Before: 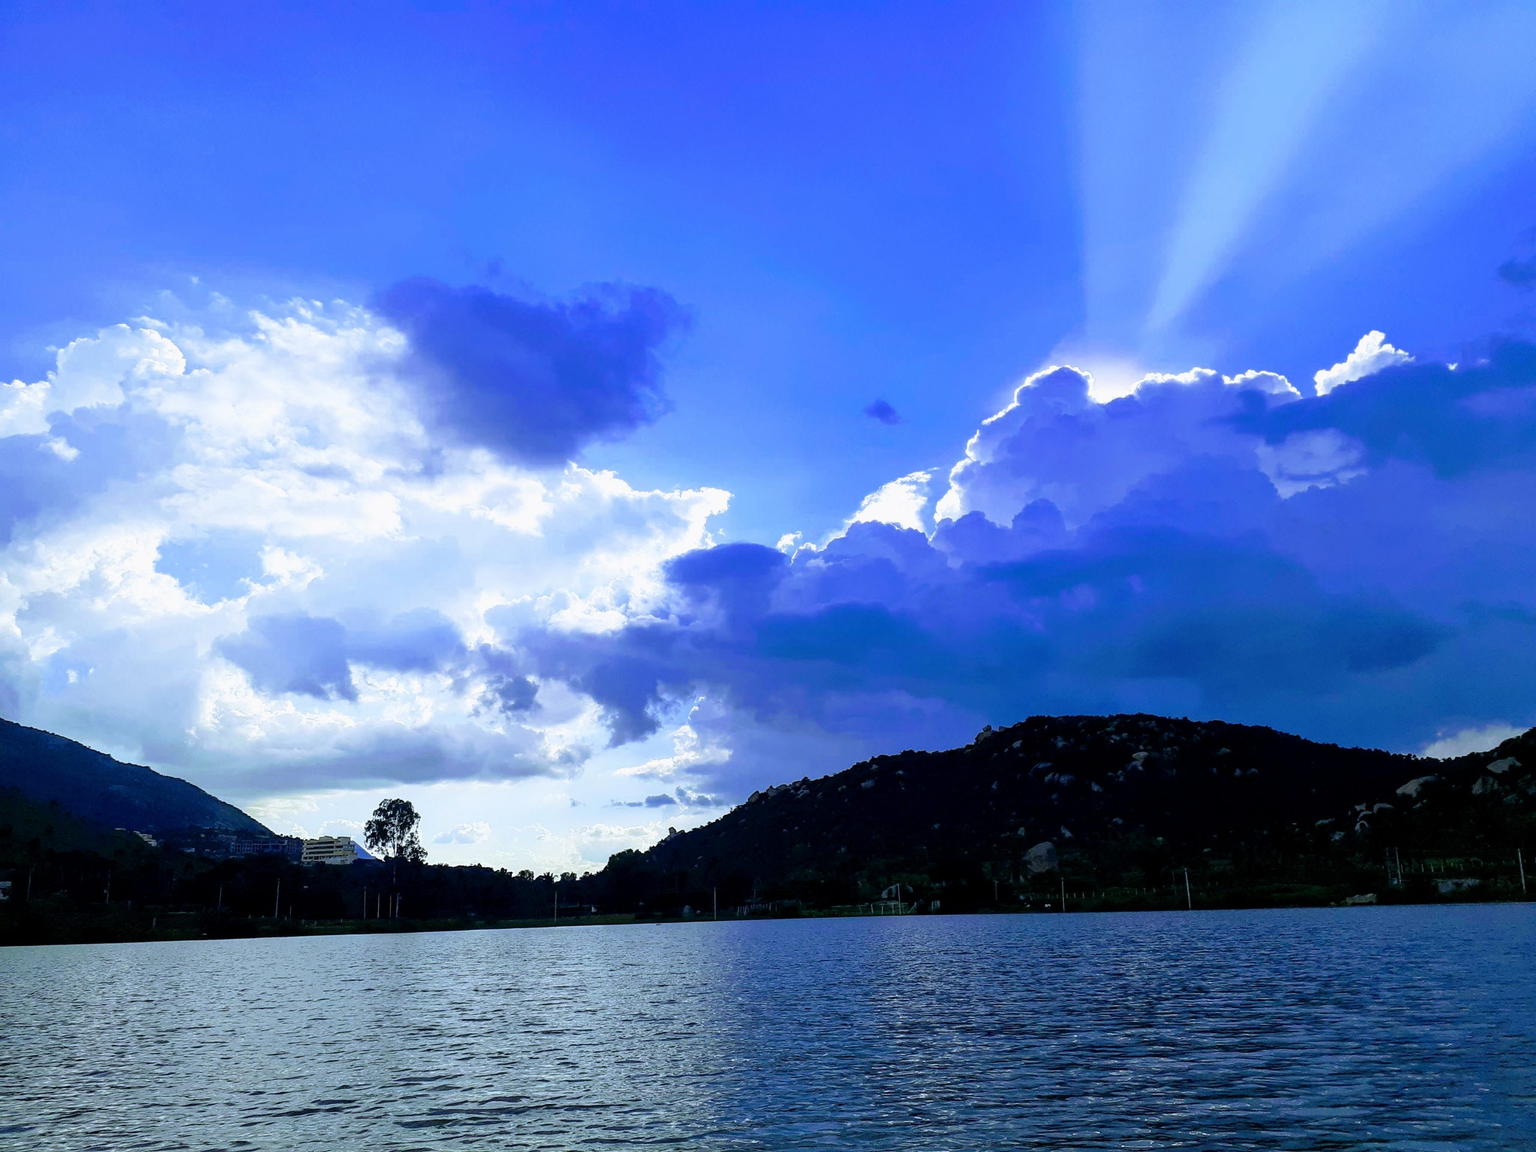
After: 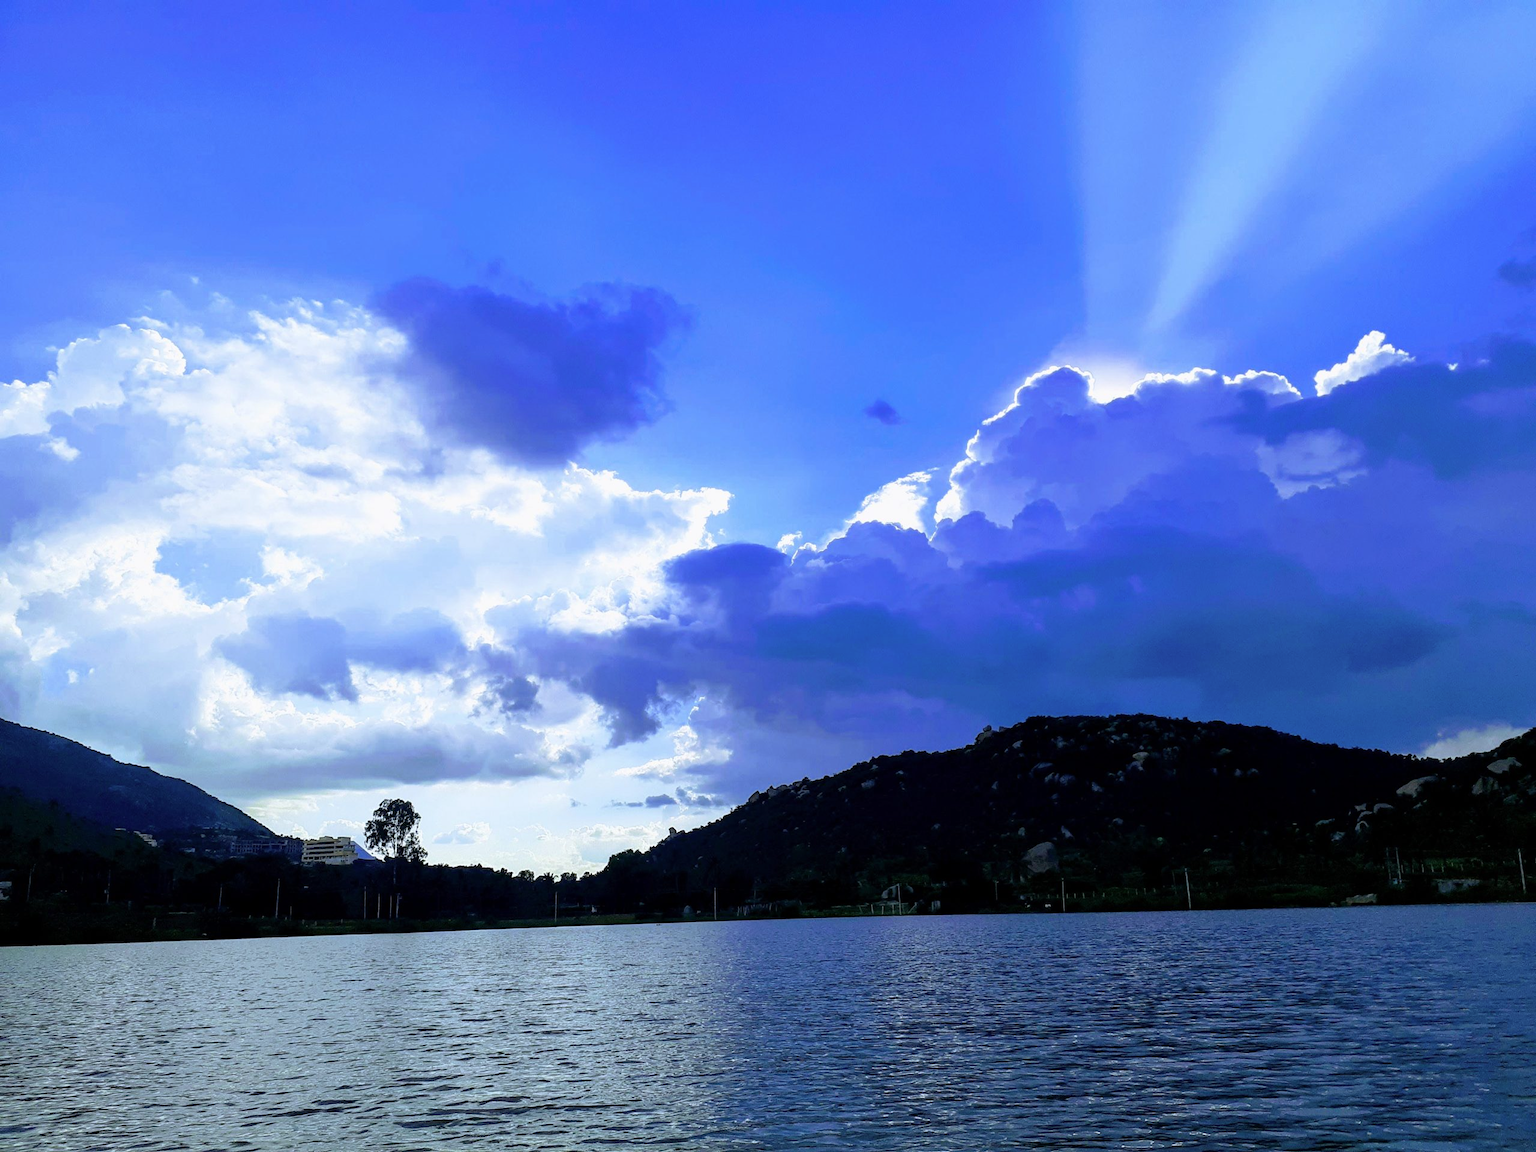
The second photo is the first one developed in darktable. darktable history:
split-toning: shadows › hue 26°, shadows › saturation 0.92, highlights › hue 40°, highlights › saturation 0.92, balance -63, compress 0% | blend: blend mode normal, opacity 3%; mask: uniform (no mask)
